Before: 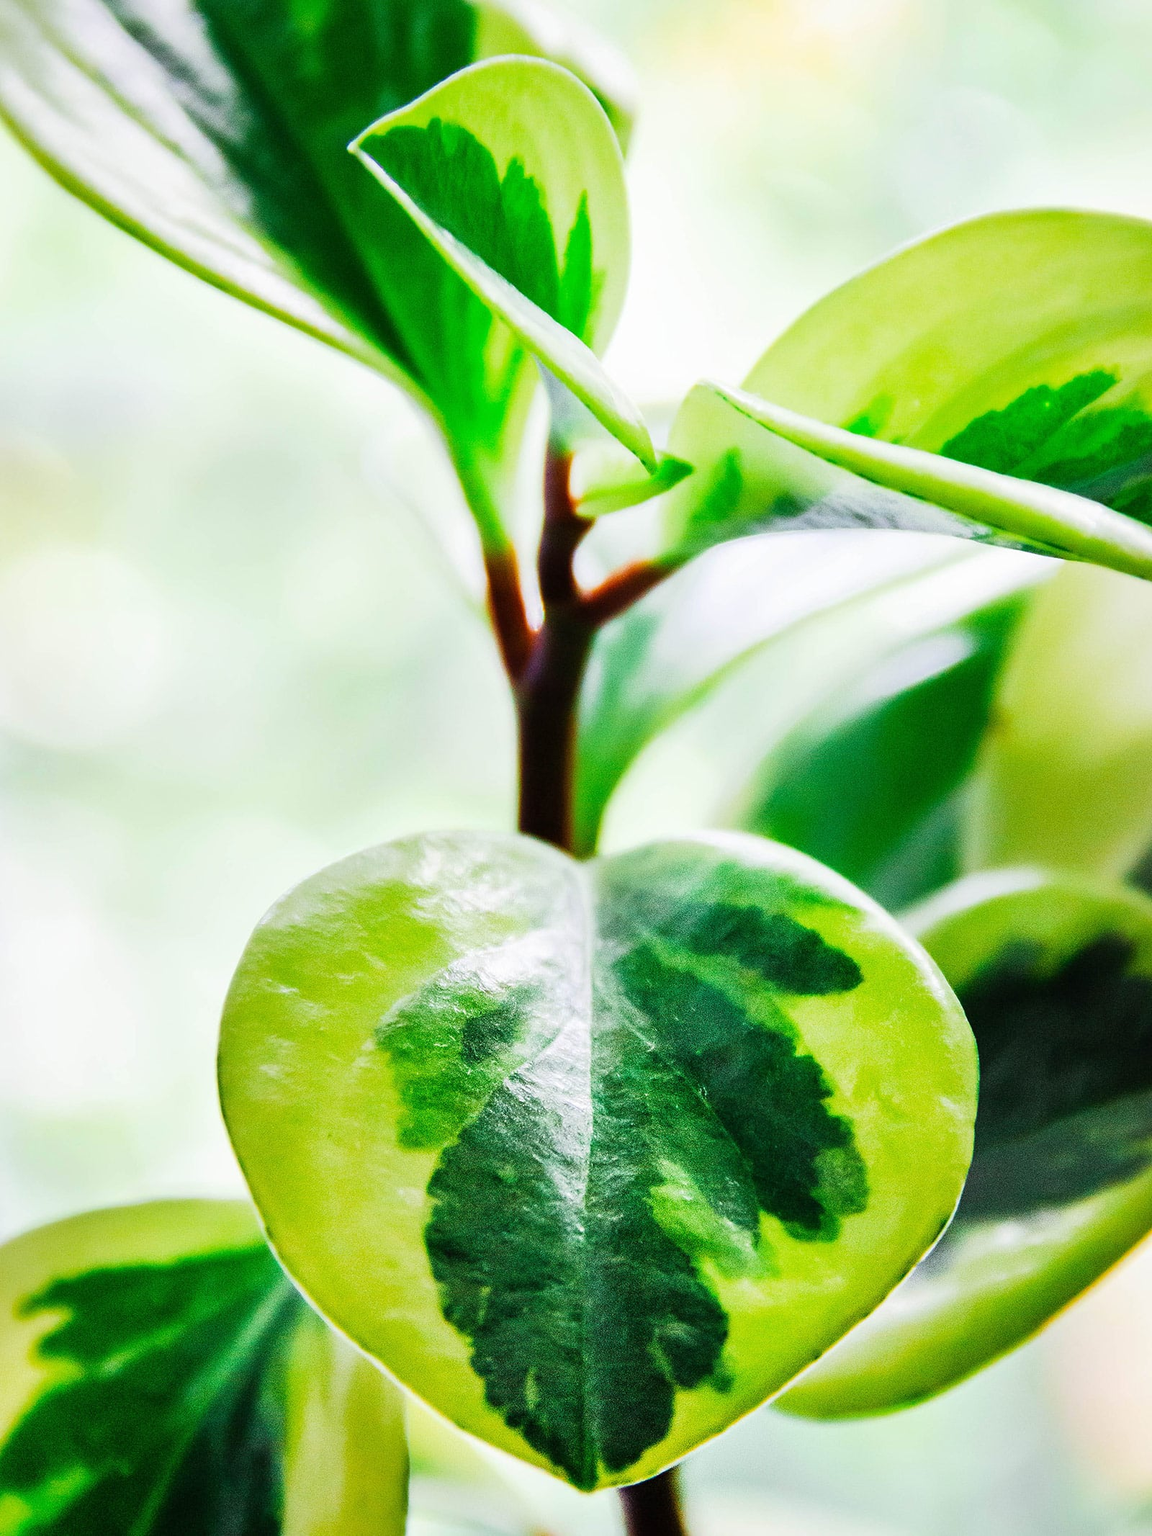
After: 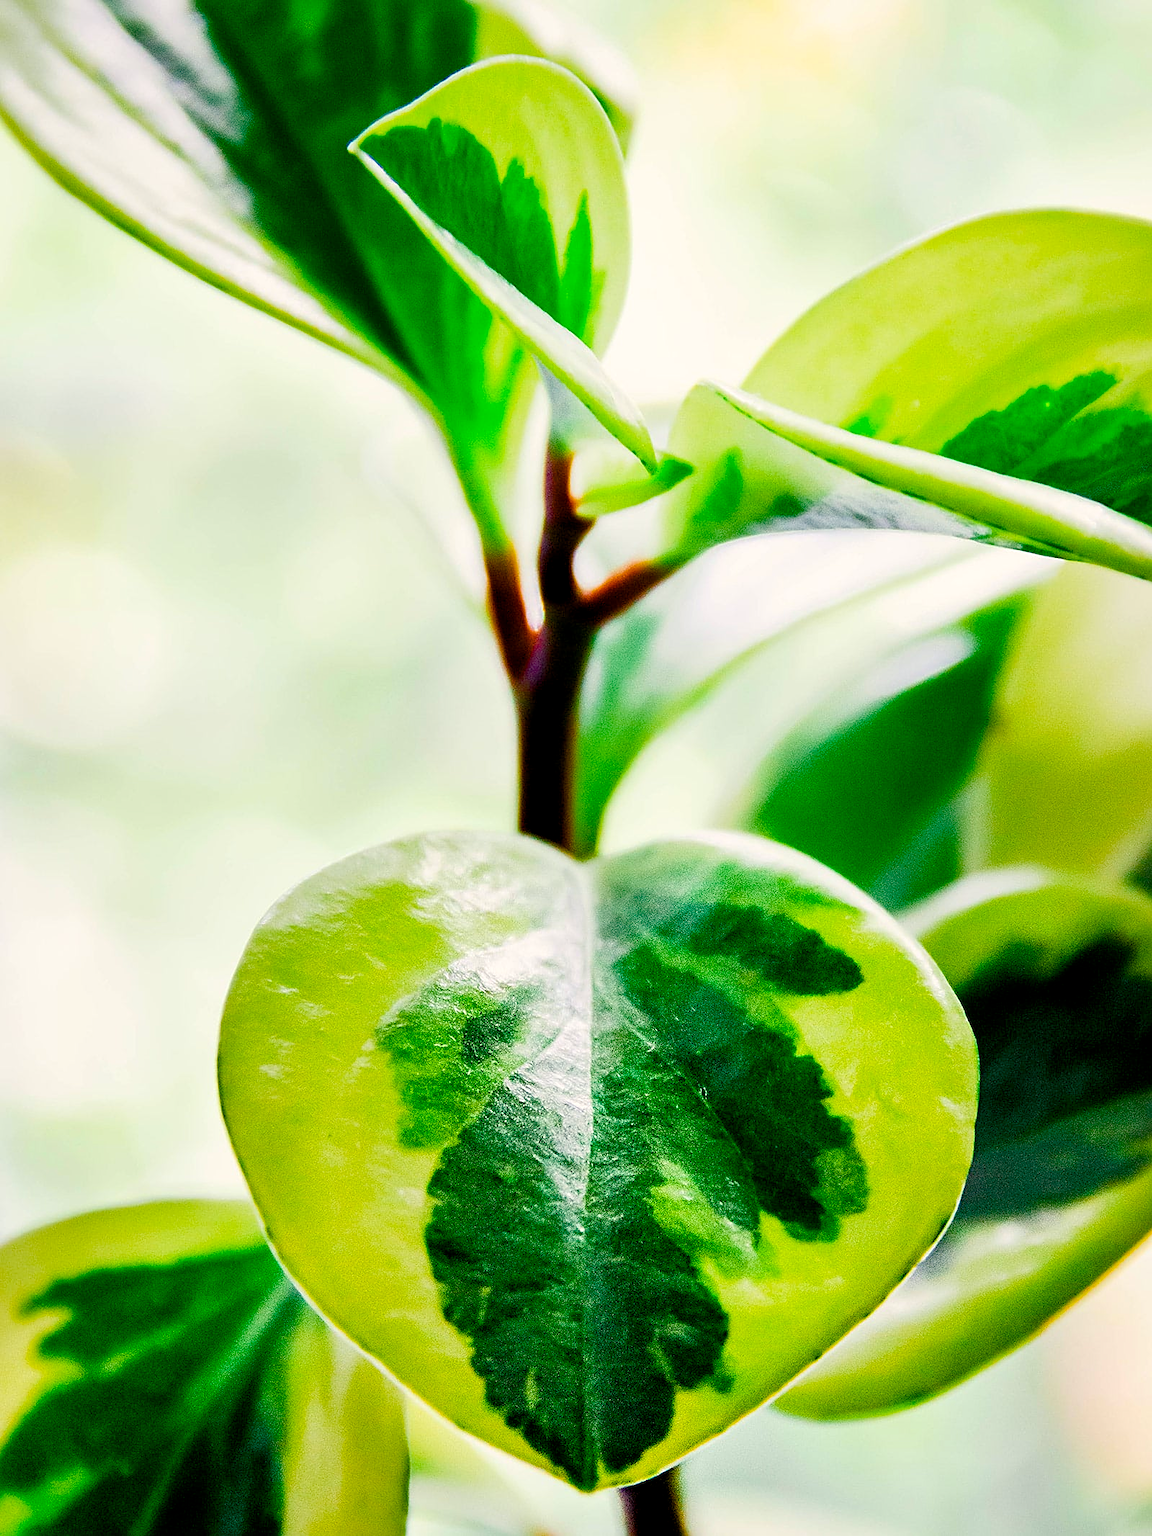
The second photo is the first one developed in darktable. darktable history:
sharpen: on, module defaults
color balance rgb: shadows lift › chroma 1%, shadows lift › hue 240.84°, highlights gain › chroma 2%, highlights gain › hue 73.2°, global offset › luminance -0.5%, perceptual saturation grading › global saturation 20%, perceptual saturation grading › highlights -25%, perceptual saturation grading › shadows 50%, global vibrance 25.26%
